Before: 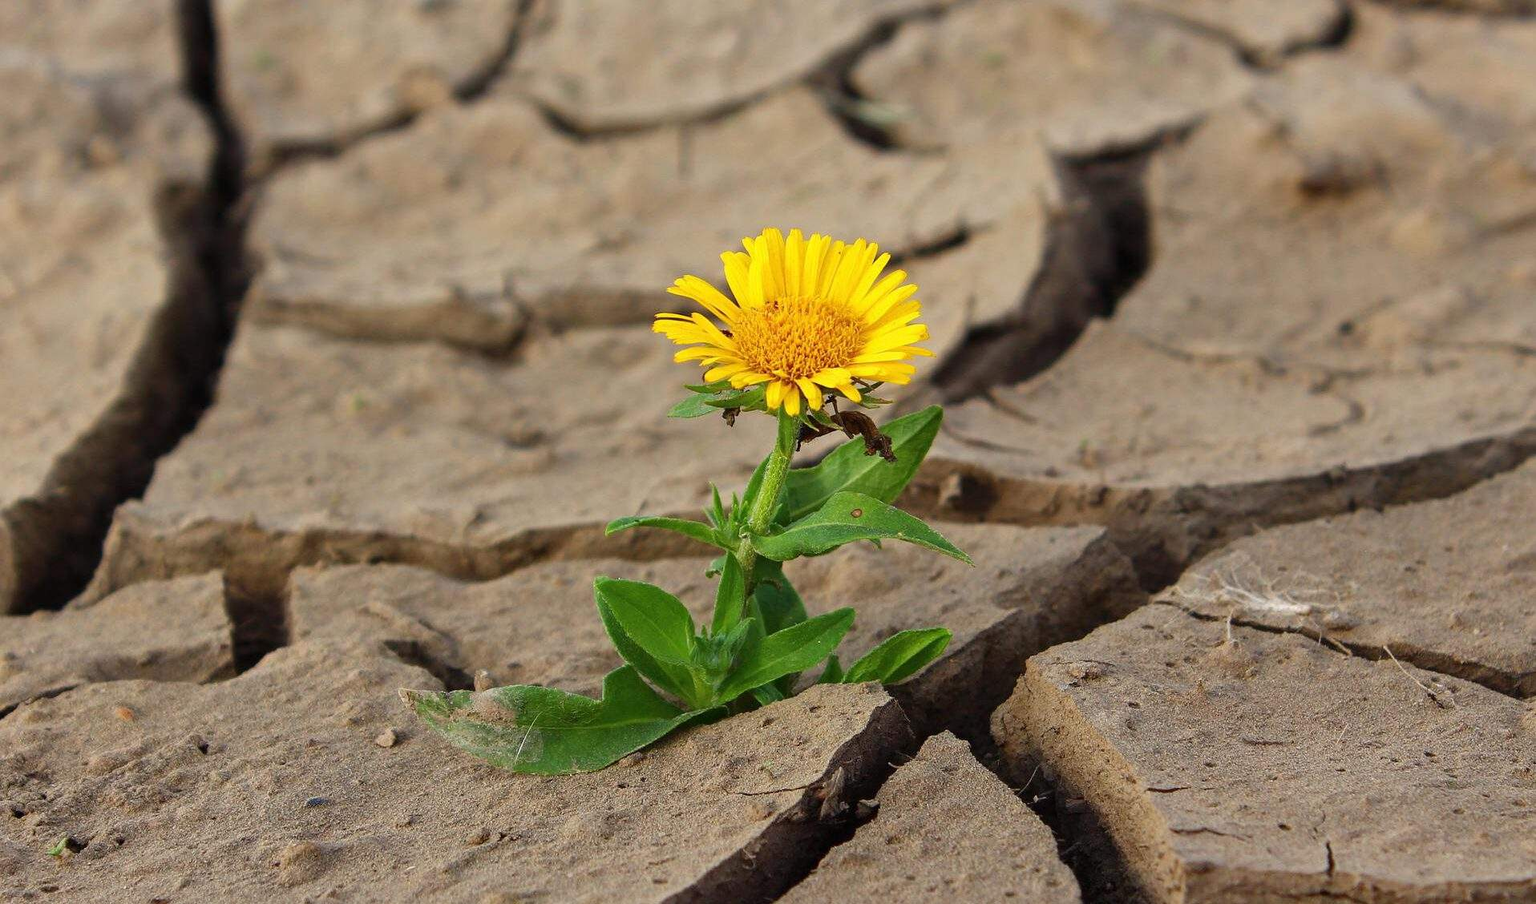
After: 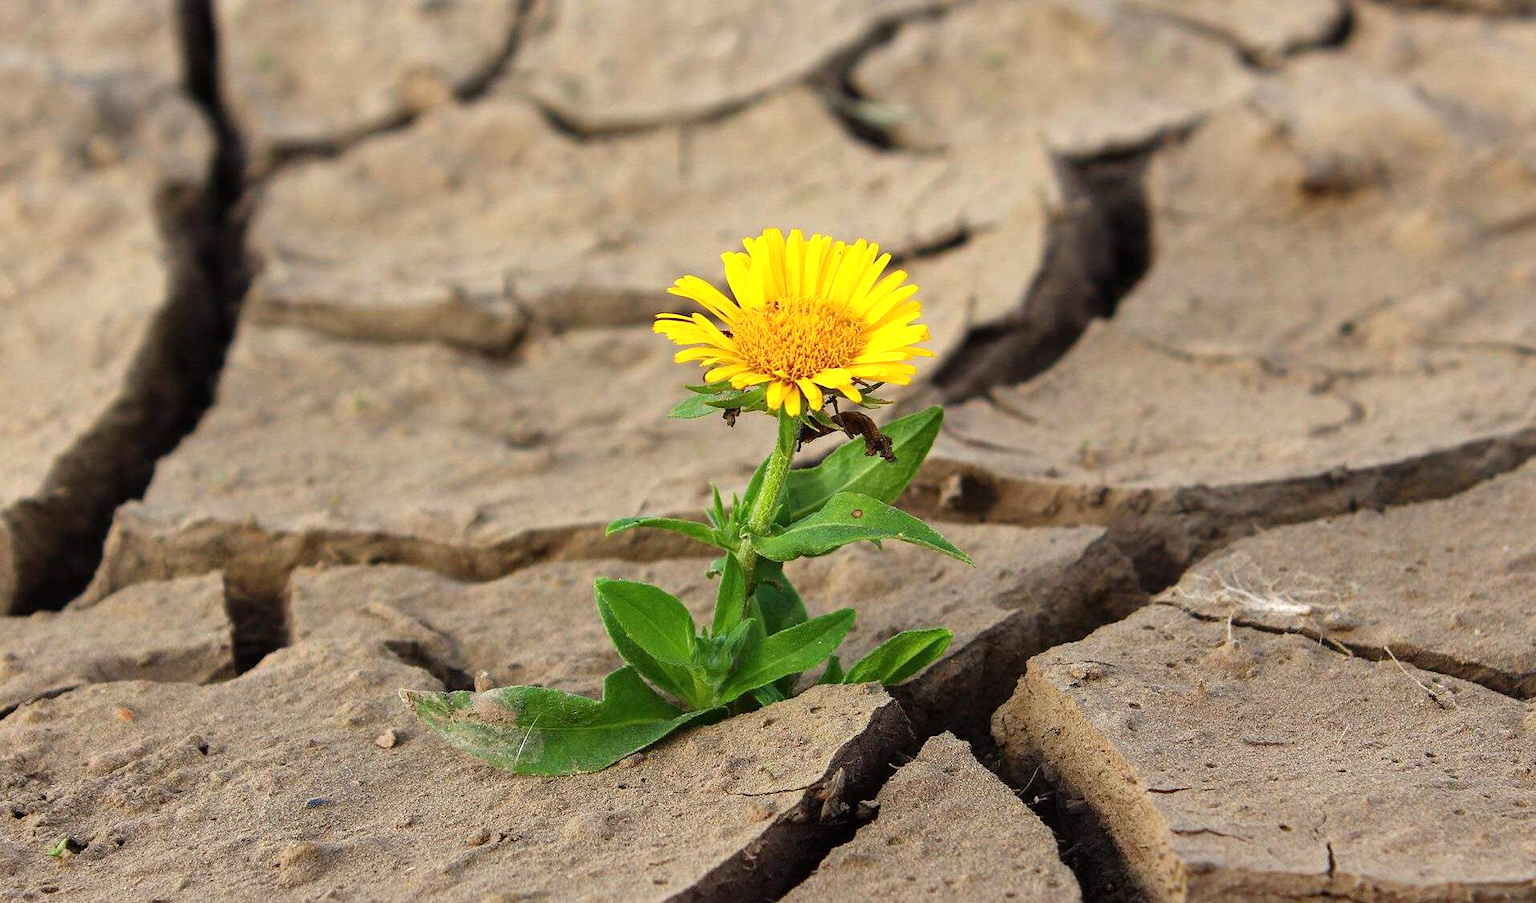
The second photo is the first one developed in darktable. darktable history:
tone equalizer: -8 EV -0.404 EV, -7 EV -0.393 EV, -6 EV -0.317 EV, -5 EV -0.214 EV, -3 EV 0.212 EV, -2 EV 0.344 EV, -1 EV 0.378 EV, +0 EV 0.424 EV
